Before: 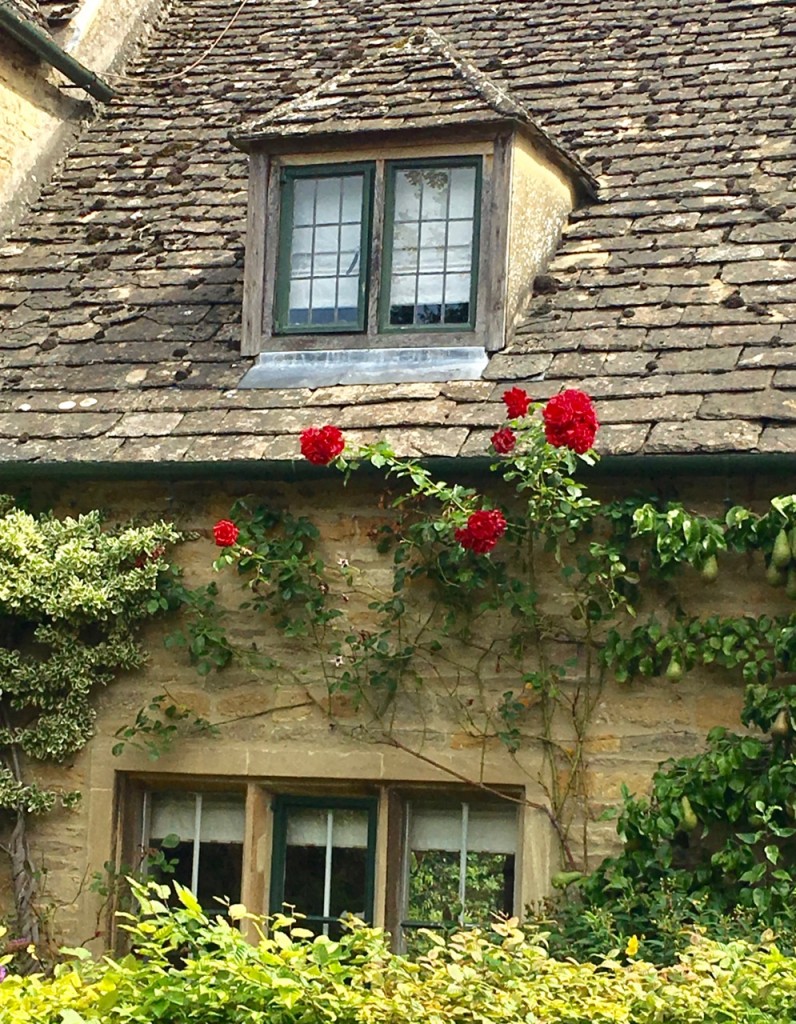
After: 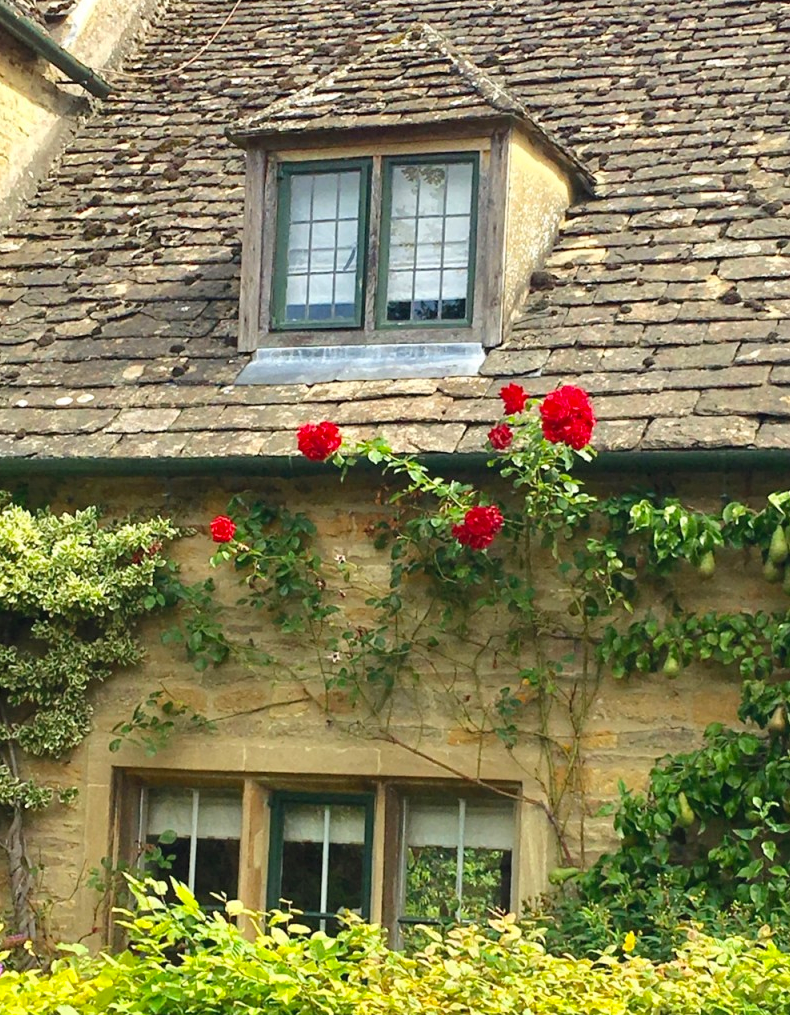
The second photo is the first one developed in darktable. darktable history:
crop: left 0.434%, top 0.485%, right 0.244%, bottom 0.386%
contrast brightness saturation: brightness 0.09, saturation 0.19
